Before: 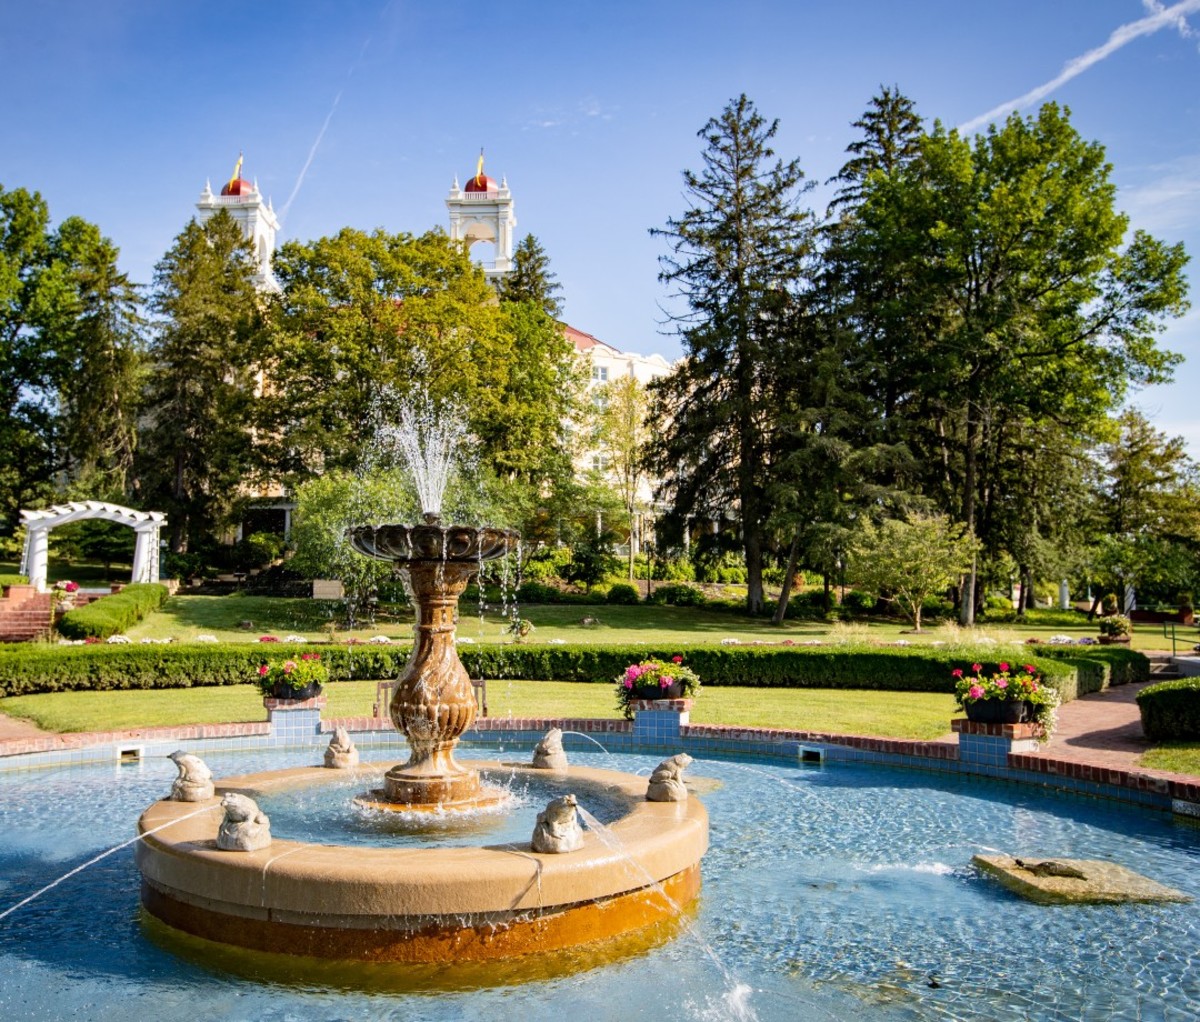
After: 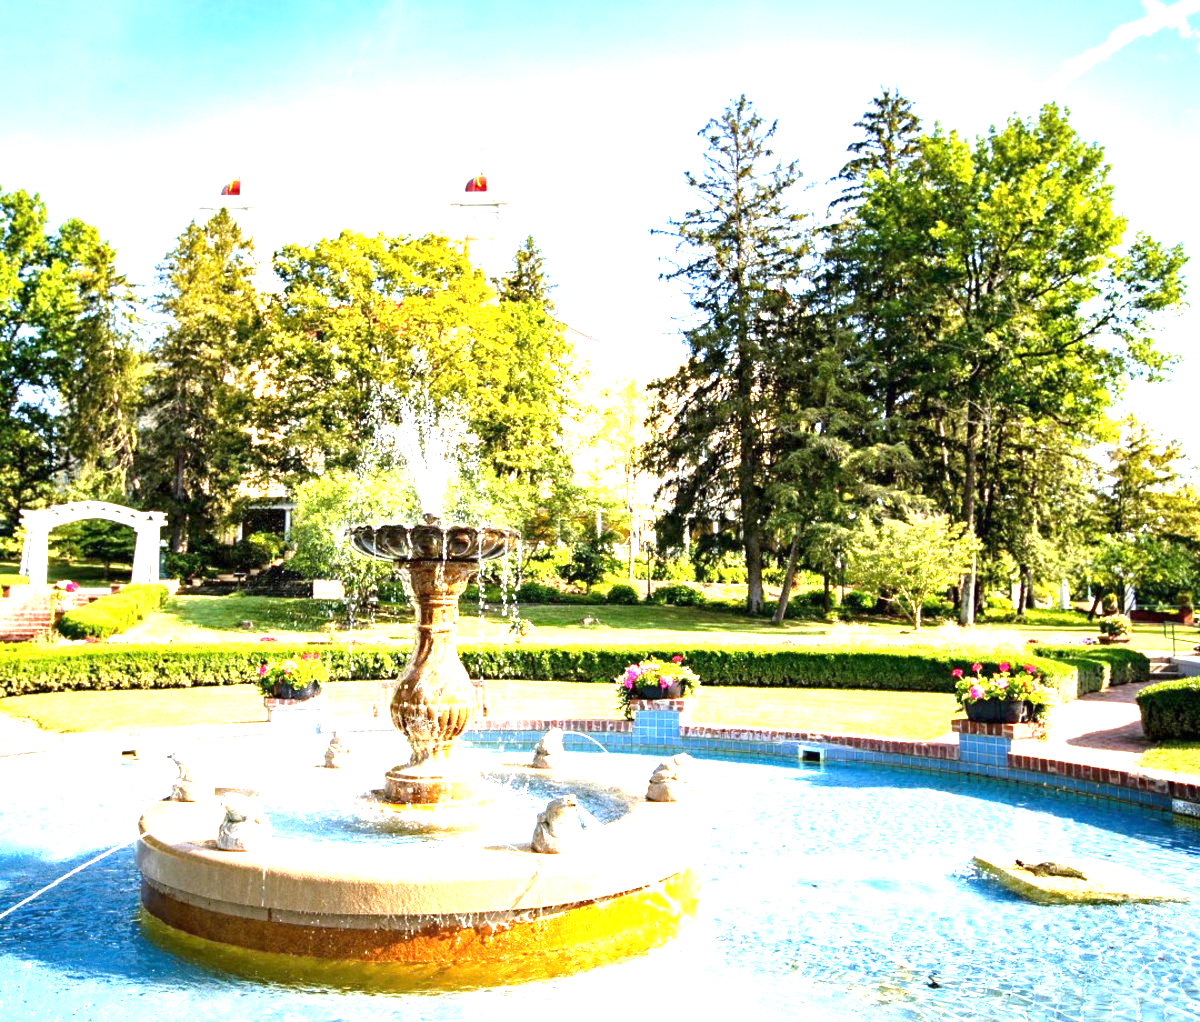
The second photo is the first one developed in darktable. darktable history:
exposure: exposure 2.229 EV, compensate highlight preservation false
